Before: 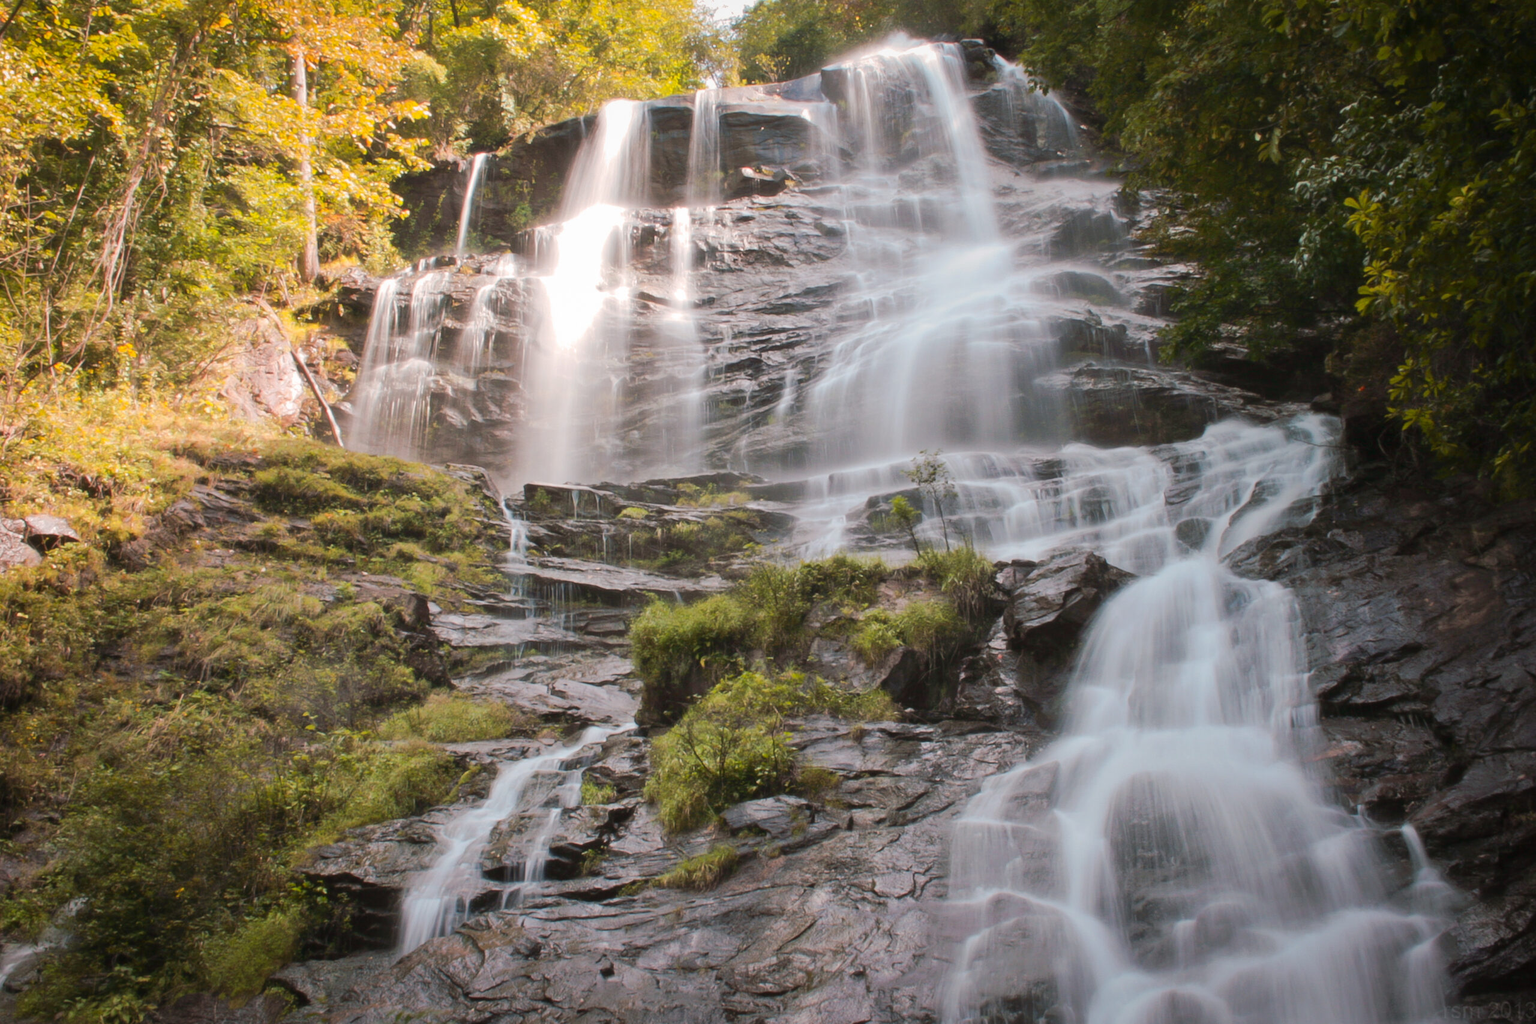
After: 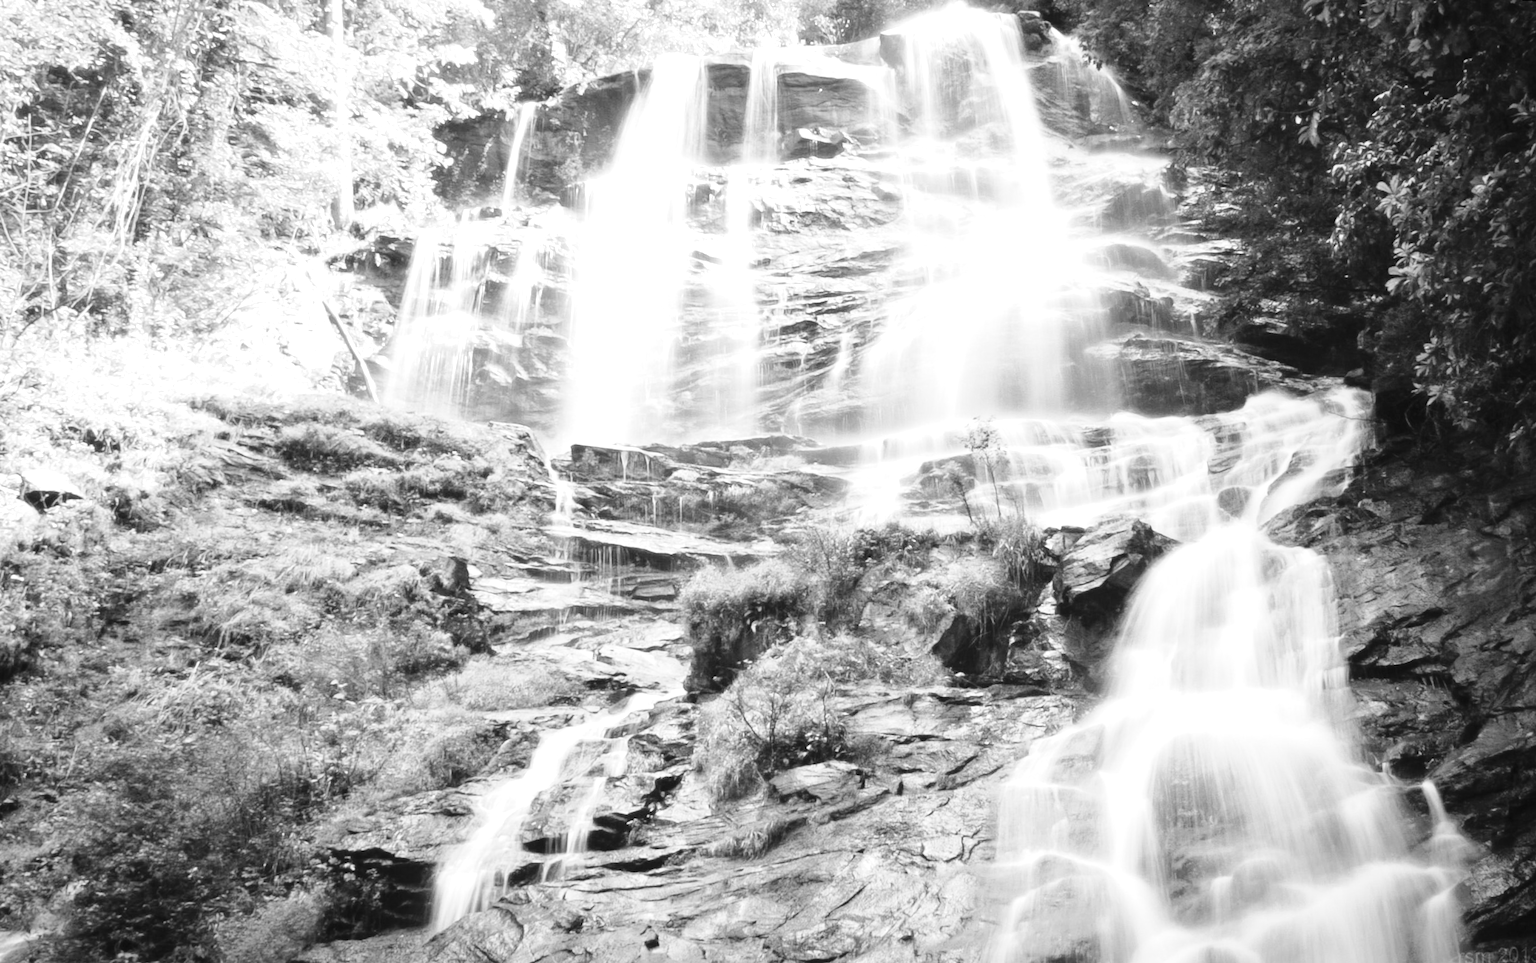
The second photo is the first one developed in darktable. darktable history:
exposure: exposure 1.137 EV, compensate highlight preservation false
monochrome: on, module defaults
base curve: curves: ch0 [(0, 0) (0.036, 0.025) (0.121, 0.166) (0.206, 0.329) (0.605, 0.79) (1, 1)], preserve colors none
rotate and perspective: rotation 0.679°, lens shift (horizontal) 0.136, crop left 0.009, crop right 0.991, crop top 0.078, crop bottom 0.95
